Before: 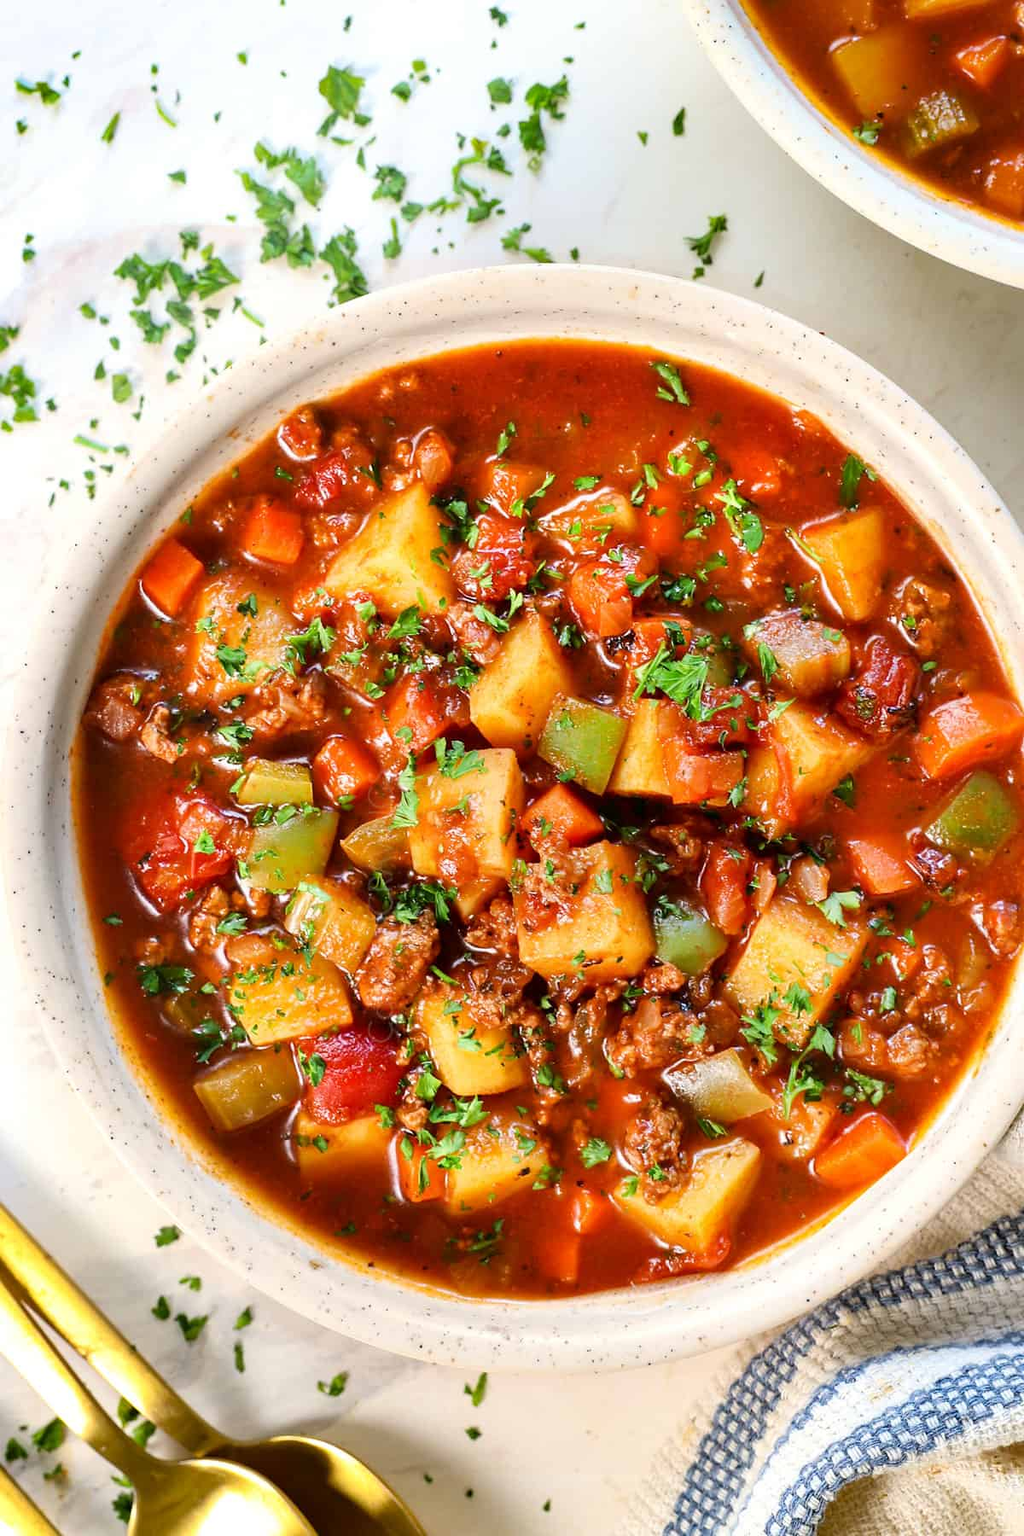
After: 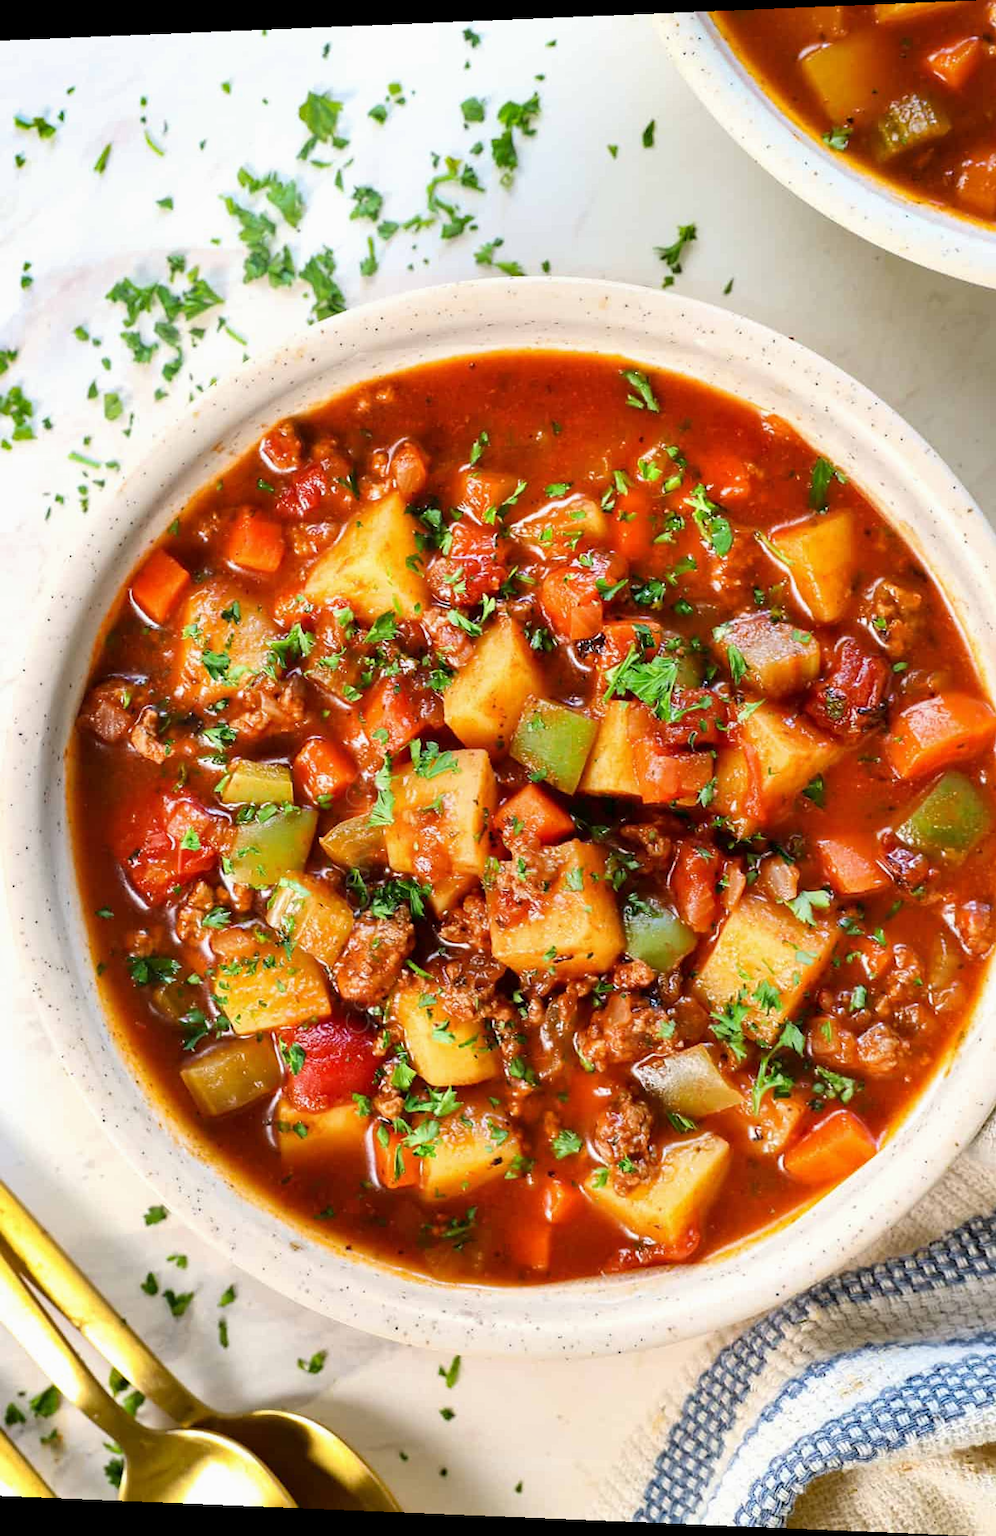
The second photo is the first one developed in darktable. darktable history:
rotate and perspective: lens shift (horizontal) -0.055, automatic cropping off
tone equalizer: -7 EV 0.18 EV, -6 EV 0.12 EV, -5 EV 0.08 EV, -4 EV 0.04 EV, -2 EV -0.02 EV, -1 EV -0.04 EV, +0 EV -0.06 EV, luminance estimator HSV value / RGB max
